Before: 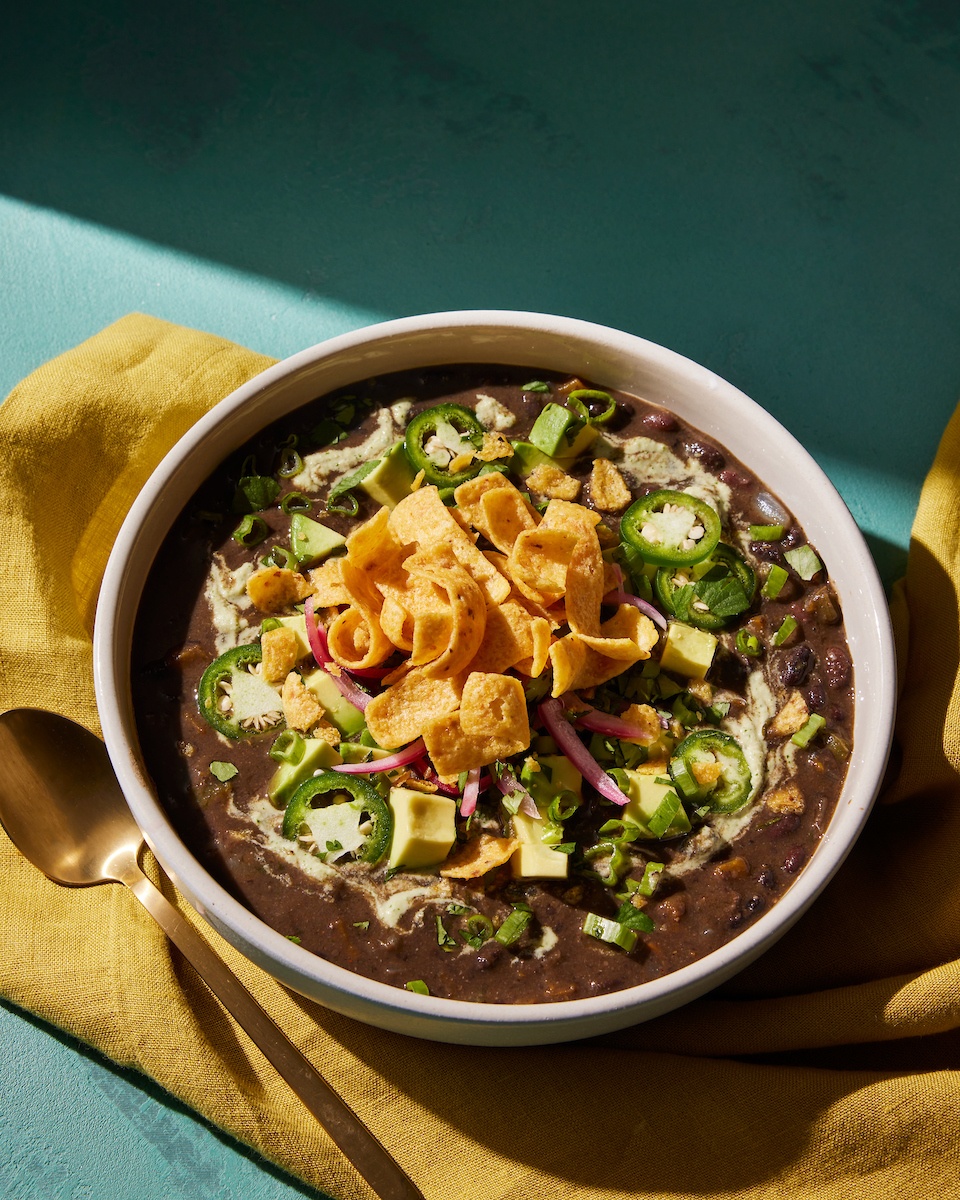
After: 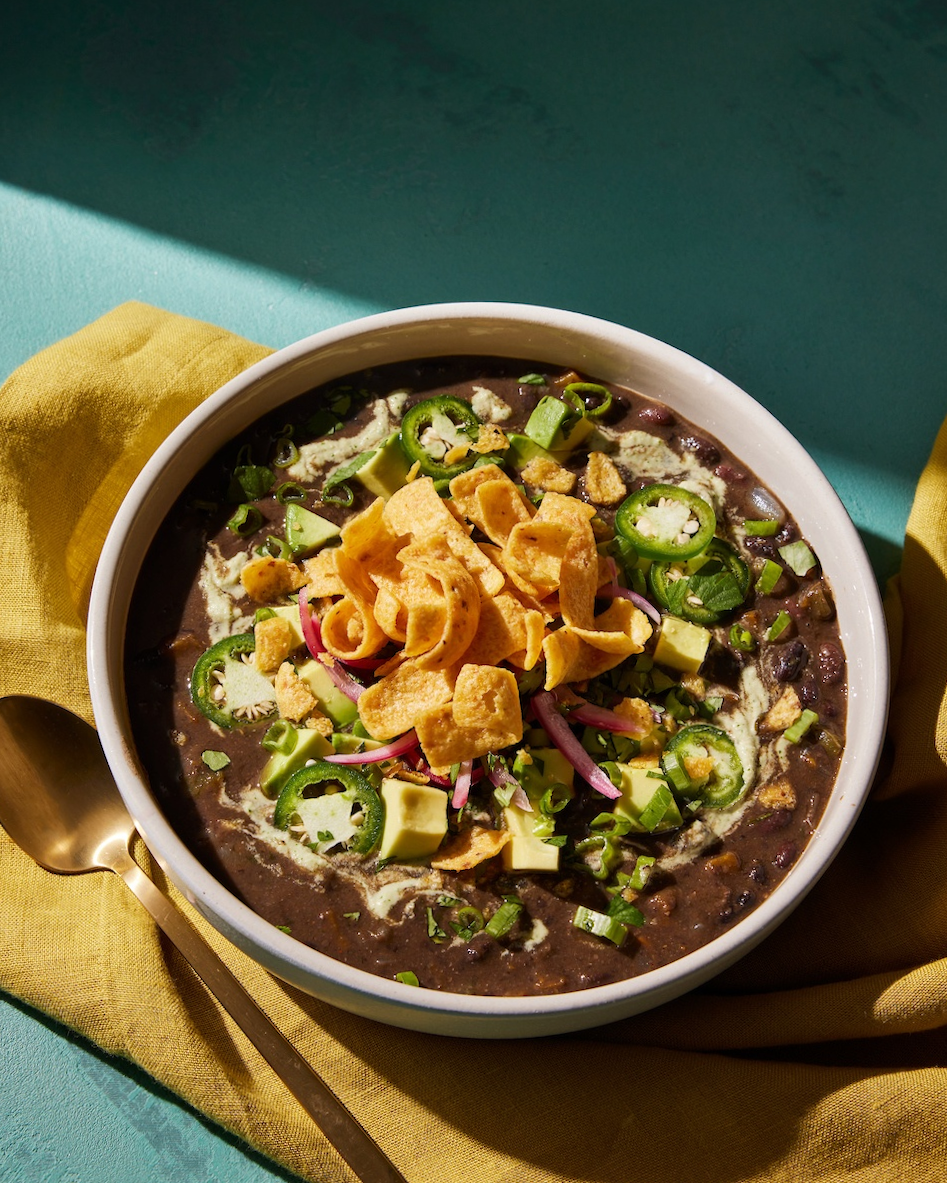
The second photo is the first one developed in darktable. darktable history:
crop and rotate: angle -0.626°
